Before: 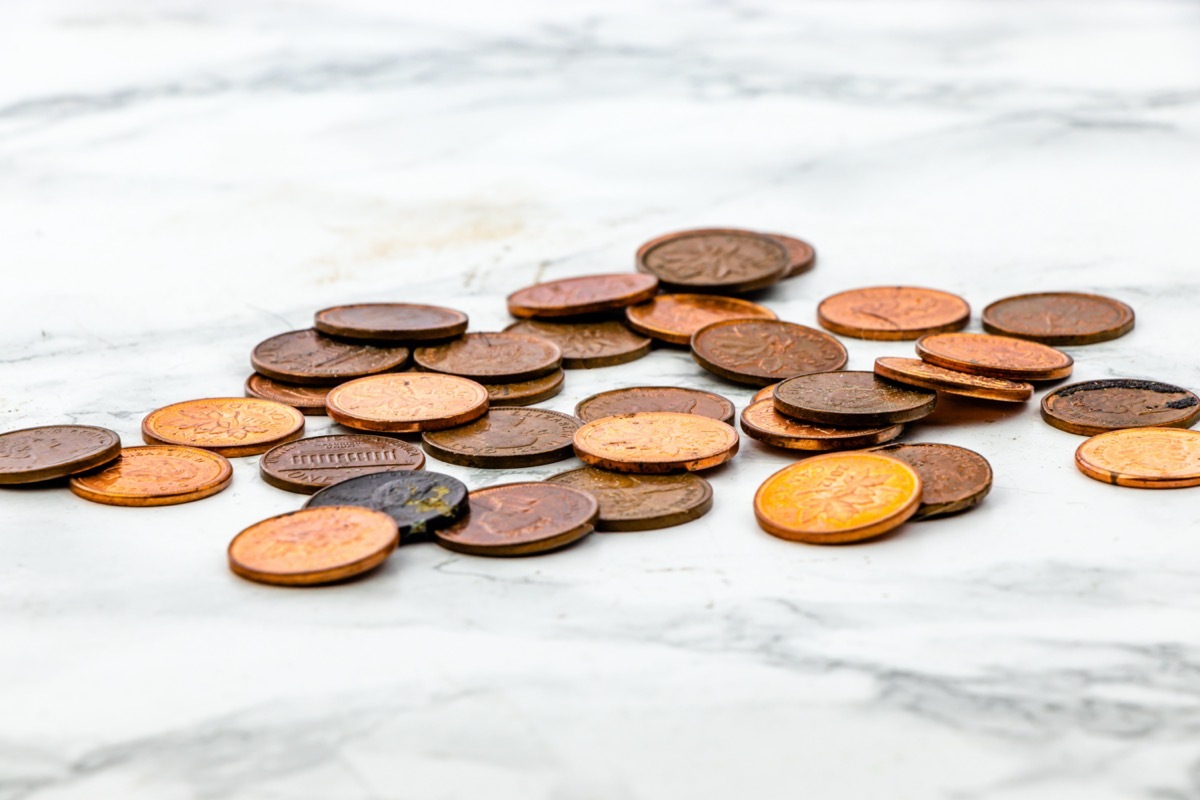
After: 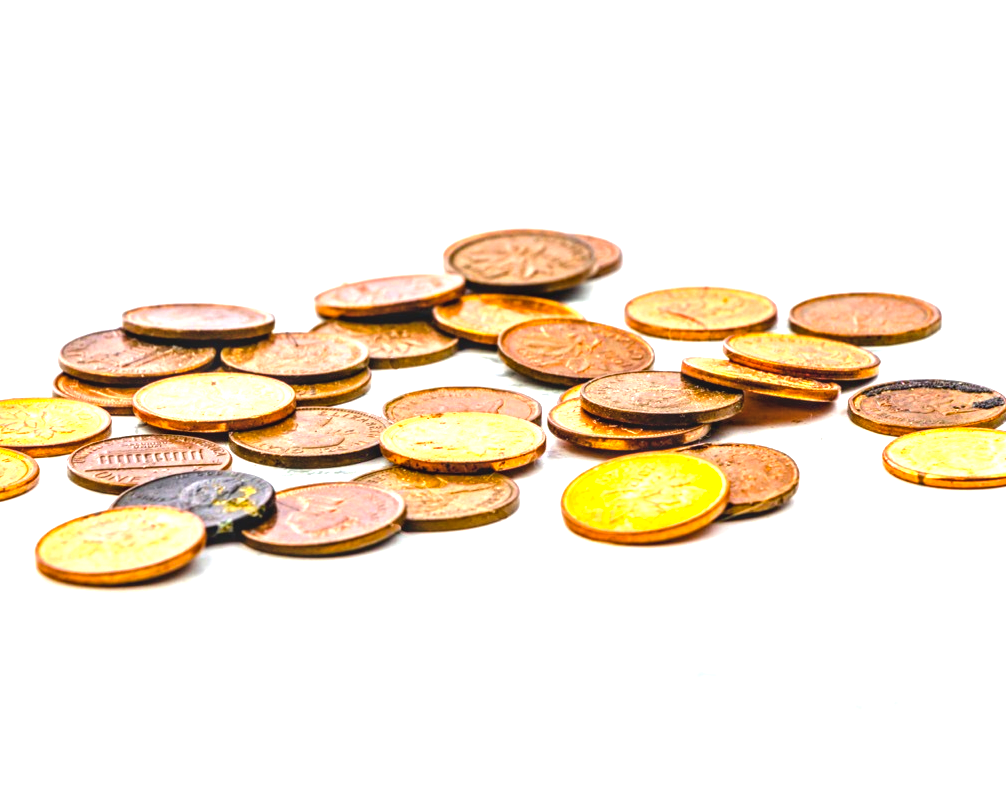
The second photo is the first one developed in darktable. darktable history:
local contrast: on, module defaults
exposure: black level correction 0, exposure 1.2 EV, compensate exposure bias true, compensate highlight preservation false
crop: left 16.145%
color balance rgb: perceptual saturation grading › global saturation 20%, global vibrance 20%
